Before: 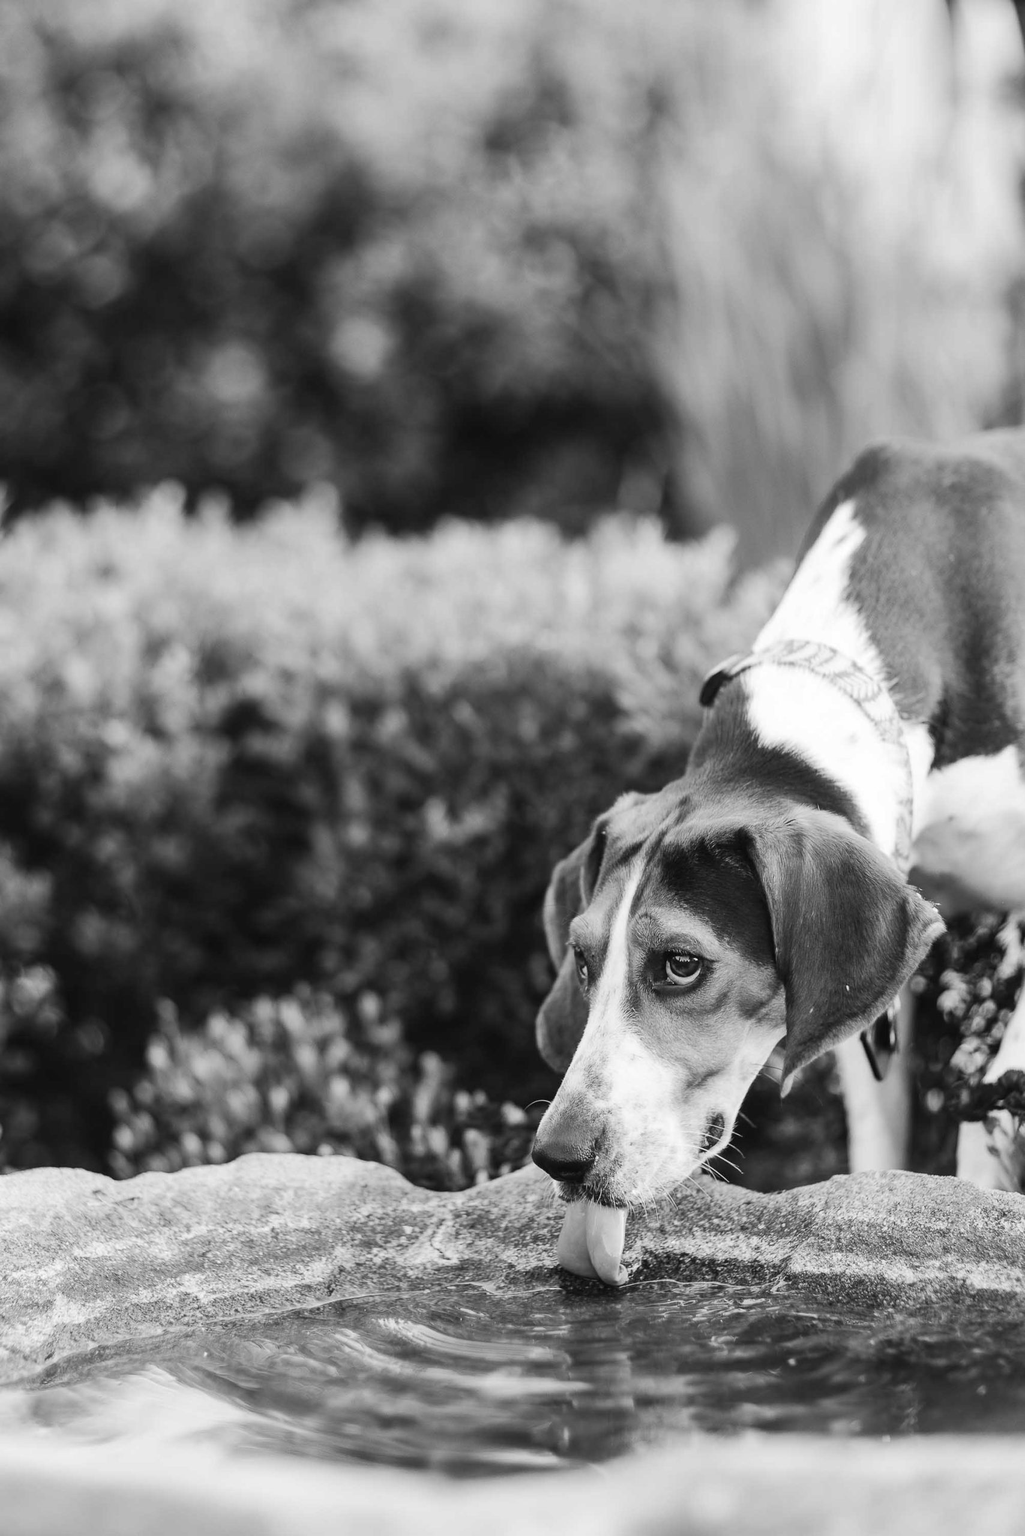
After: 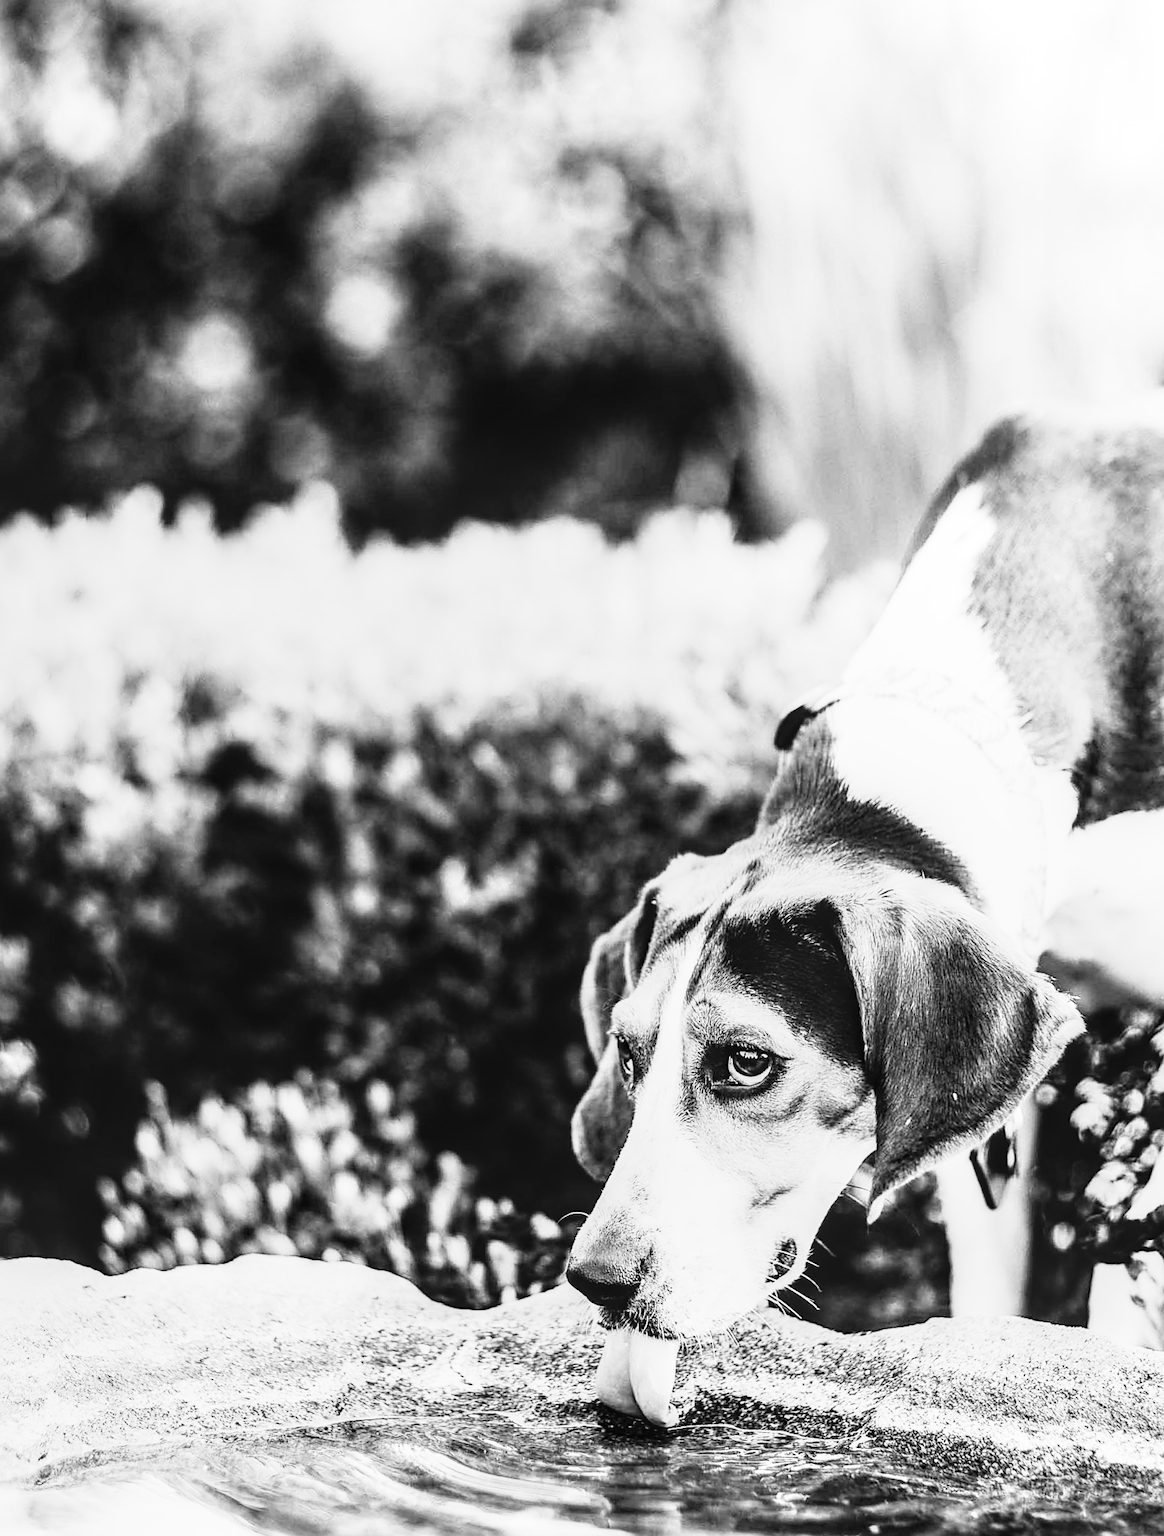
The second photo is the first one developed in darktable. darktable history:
contrast brightness saturation: contrast 0.15, brightness 0.05
sharpen: on, module defaults
crop and rotate: top 5.609%, bottom 5.609%
rgb curve: curves: ch0 [(0, 0) (0.21, 0.15) (0.24, 0.21) (0.5, 0.75) (0.75, 0.96) (0.89, 0.99) (1, 1)]; ch1 [(0, 0.02) (0.21, 0.13) (0.25, 0.2) (0.5, 0.67) (0.75, 0.9) (0.89, 0.97) (1, 1)]; ch2 [(0, 0.02) (0.21, 0.13) (0.25, 0.2) (0.5, 0.67) (0.75, 0.9) (0.89, 0.97) (1, 1)], compensate middle gray true
color correction: saturation 0.3
rotate and perspective: rotation 0.062°, lens shift (vertical) 0.115, lens shift (horizontal) -0.133, crop left 0.047, crop right 0.94, crop top 0.061, crop bottom 0.94
local contrast: on, module defaults
